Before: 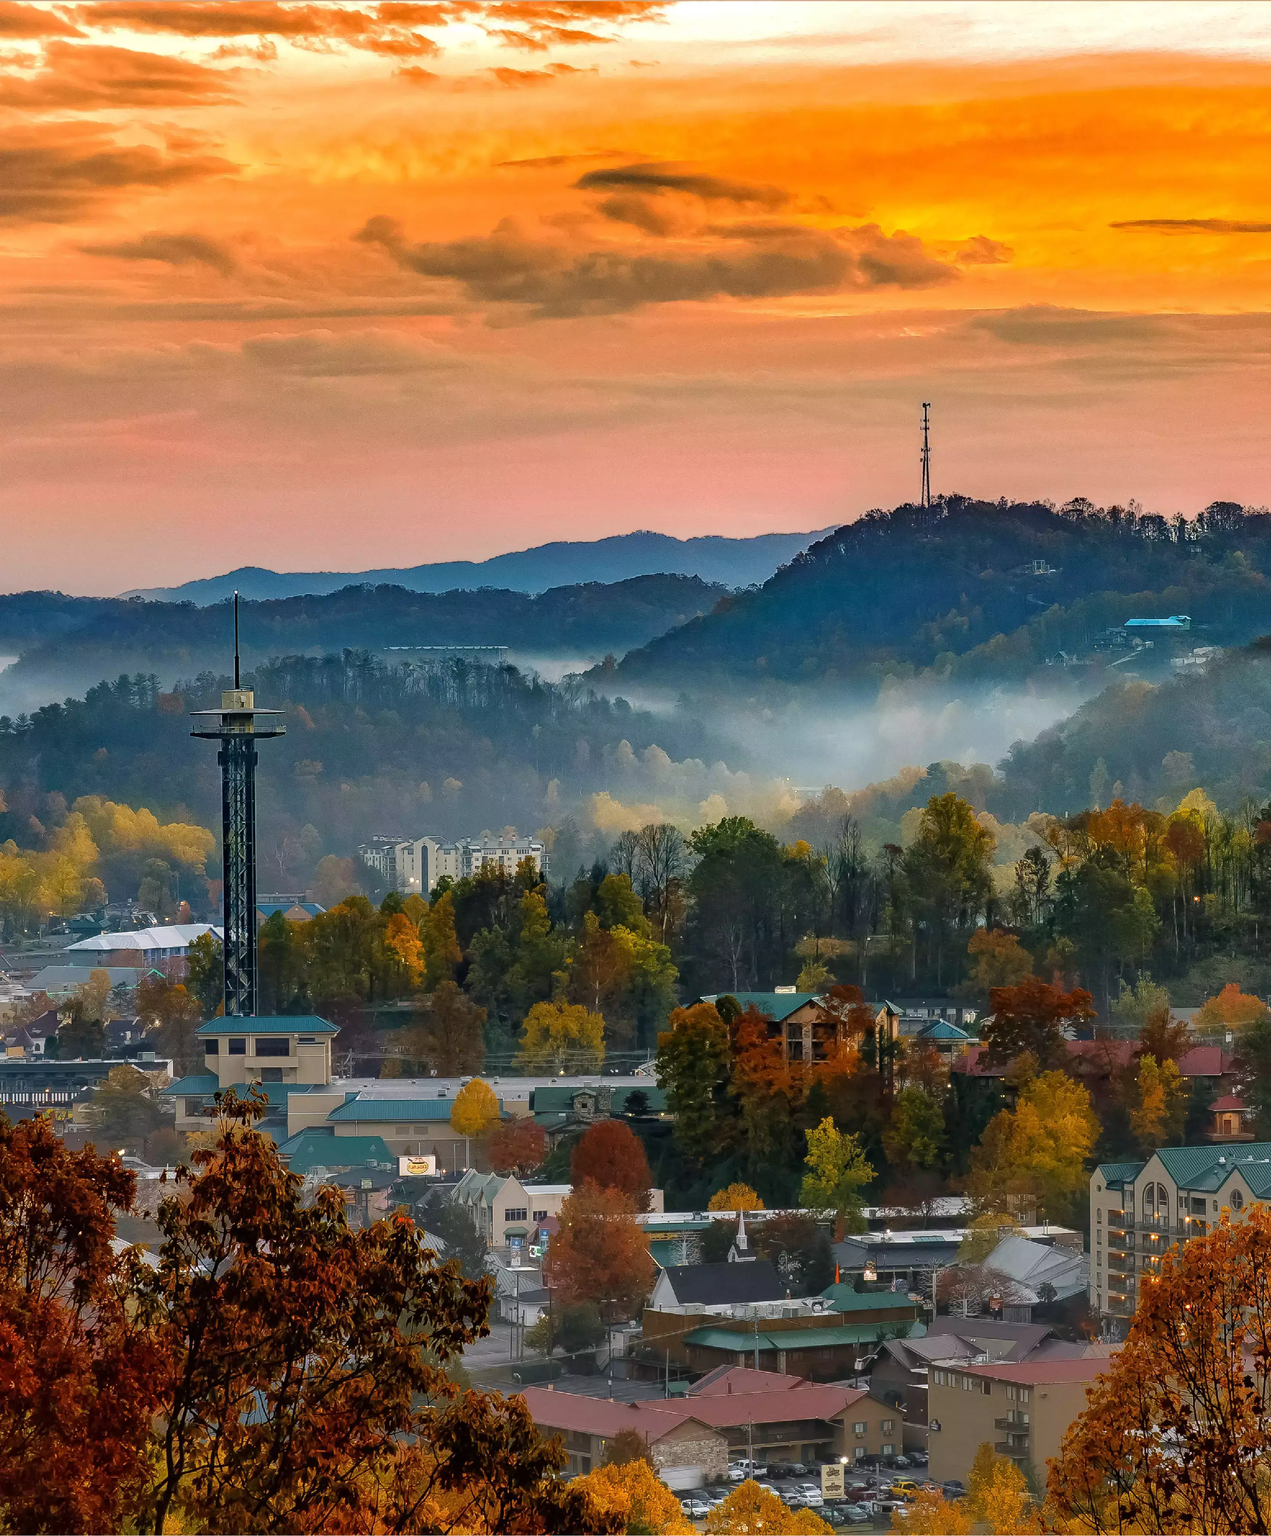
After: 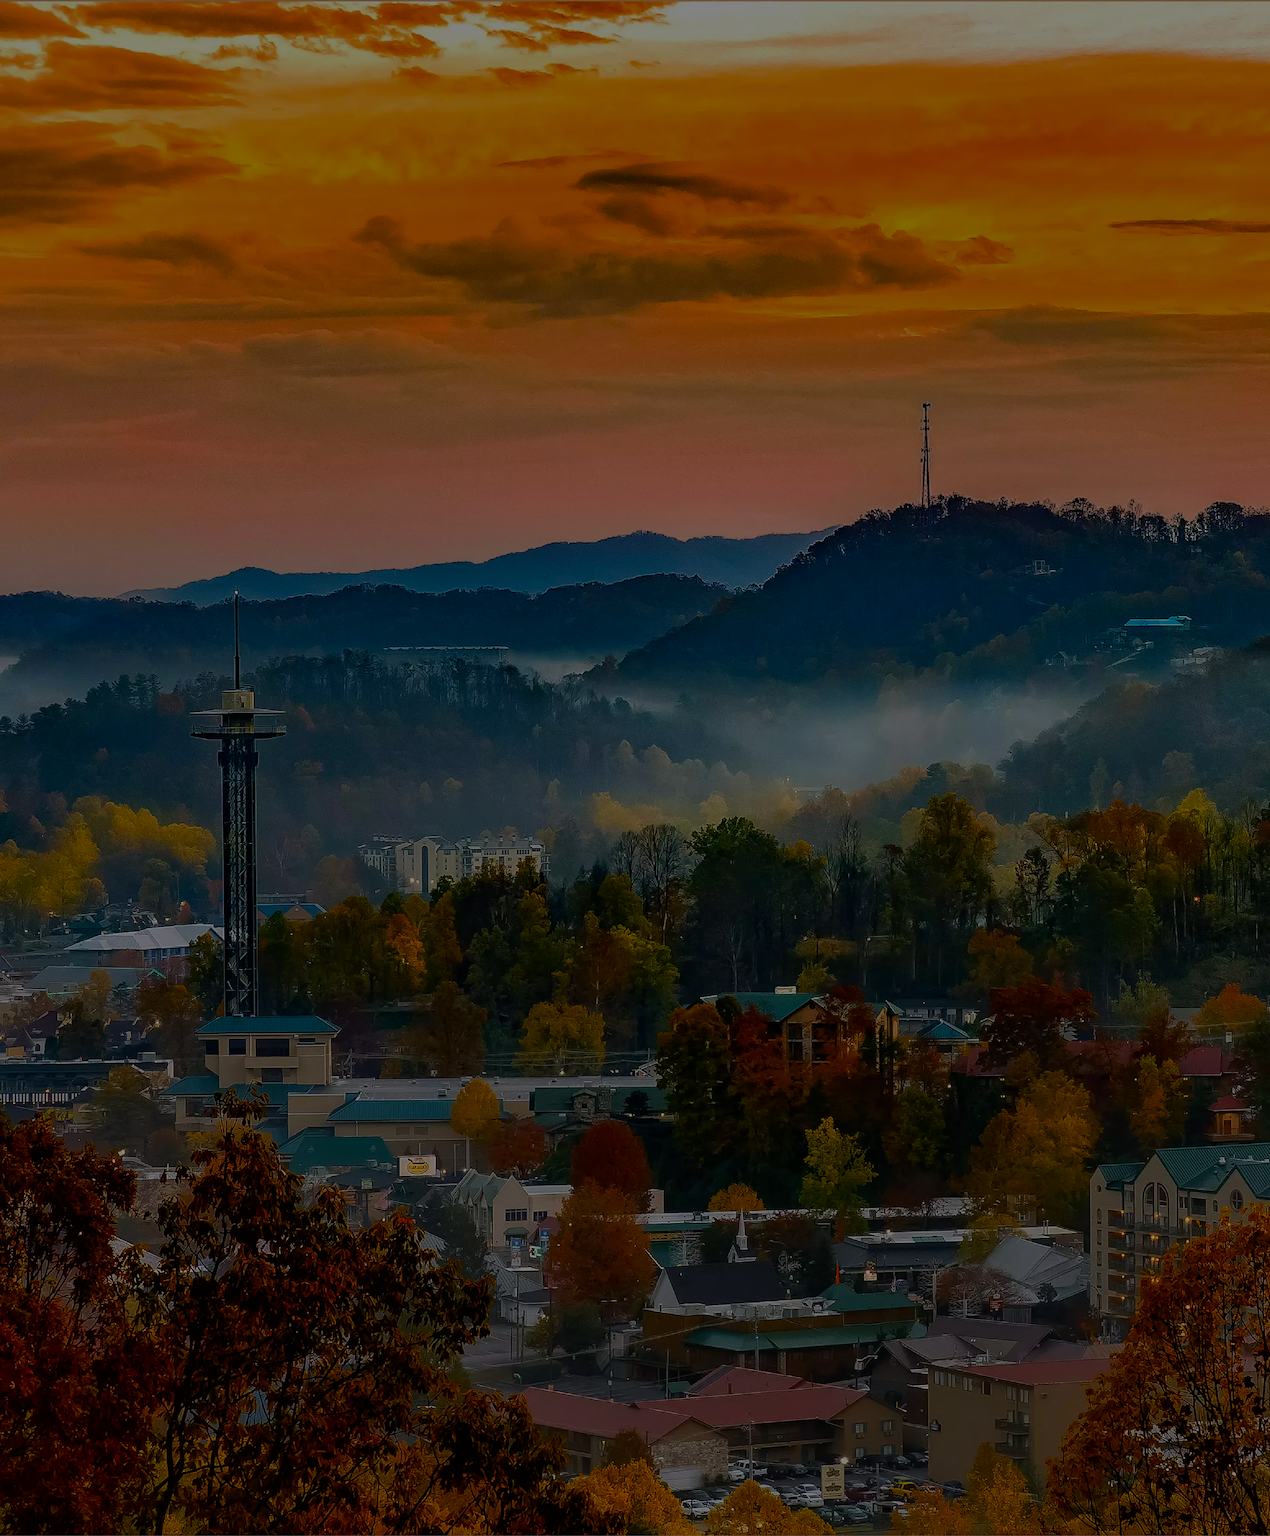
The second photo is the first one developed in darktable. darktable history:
sharpen: on, module defaults
color balance rgb: perceptual saturation grading › global saturation 30%, global vibrance 10%
exposure: exposure -2.002 EV, compensate highlight preservation false
contrast brightness saturation: contrast 0.03, brightness -0.04
